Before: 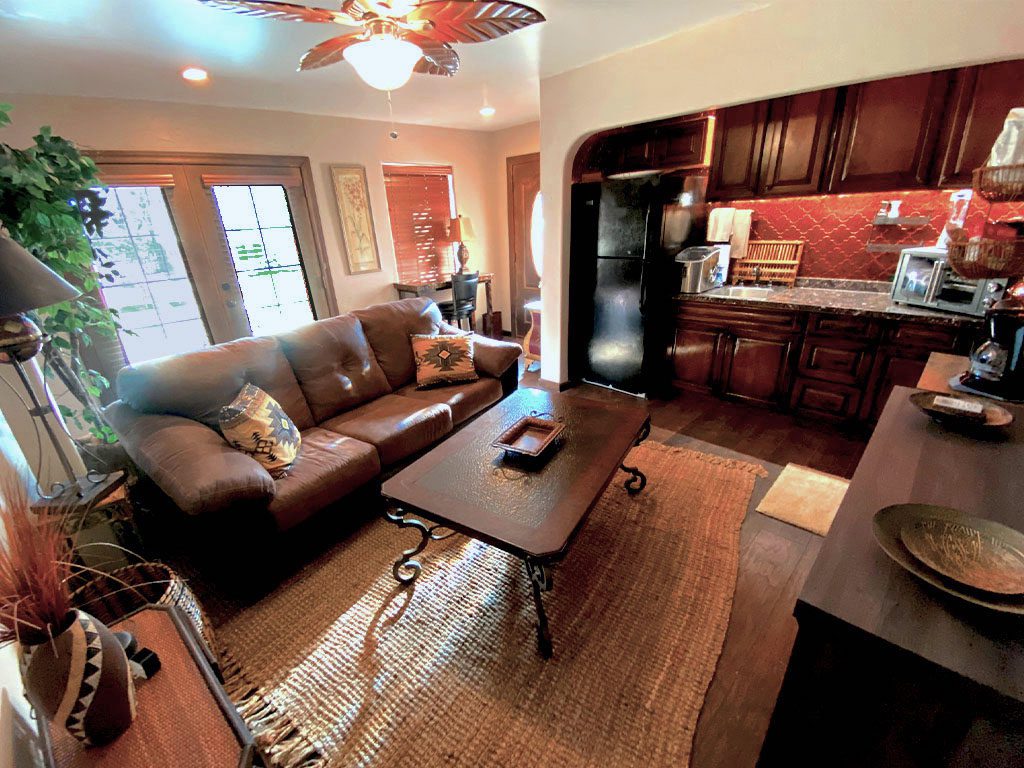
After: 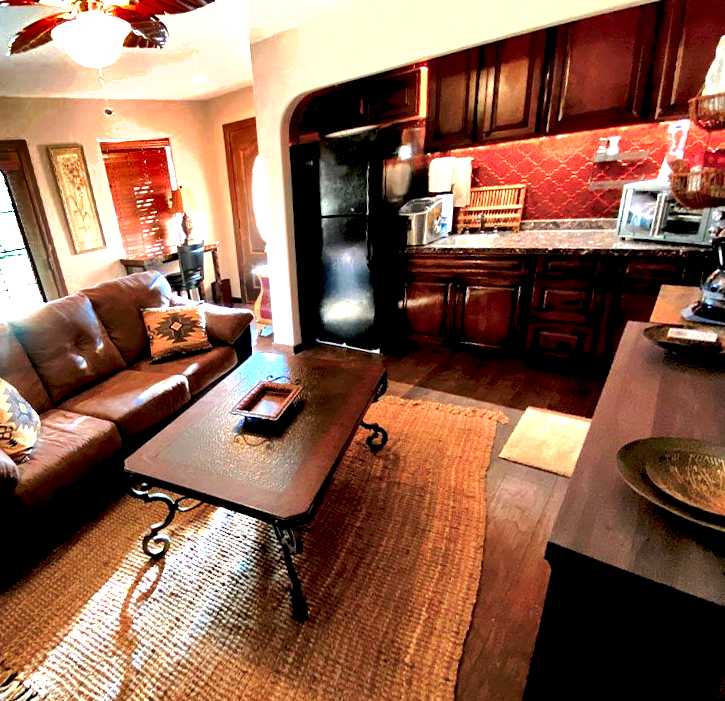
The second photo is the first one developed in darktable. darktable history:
exposure: black level correction 0.008, exposure 0.979 EV, compensate highlight preservation false
crop and rotate: left 24.6%
shadows and highlights: shadows 30.63, highlights -63.22, shadows color adjustment 98%, highlights color adjustment 58.61%, soften with gaussian
tone curve: curves: ch0 [(0, 0) (0.003, 0.006) (0.011, 0.01) (0.025, 0.017) (0.044, 0.029) (0.069, 0.043) (0.1, 0.064) (0.136, 0.091) (0.177, 0.128) (0.224, 0.162) (0.277, 0.206) (0.335, 0.258) (0.399, 0.324) (0.468, 0.404) (0.543, 0.499) (0.623, 0.595) (0.709, 0.693) (0.801, 0.786) (0.898, 0.883) (1, 1)], preserve colors none
rotate and perspective: rotation -4.57°, crop left 0.054, crop right 0.944, crop top 0.087, crop bottom 0.914
